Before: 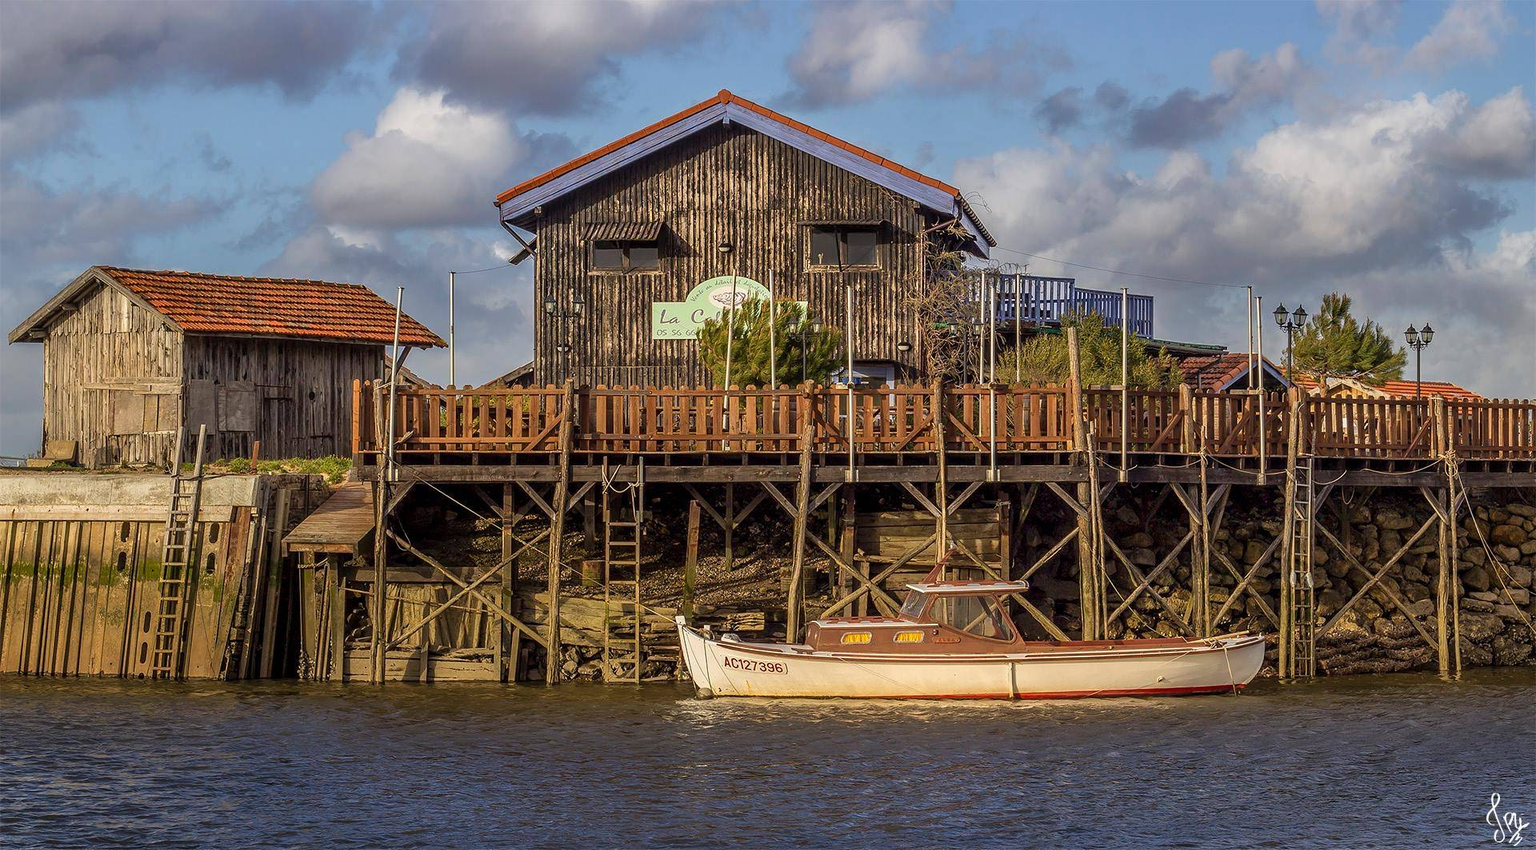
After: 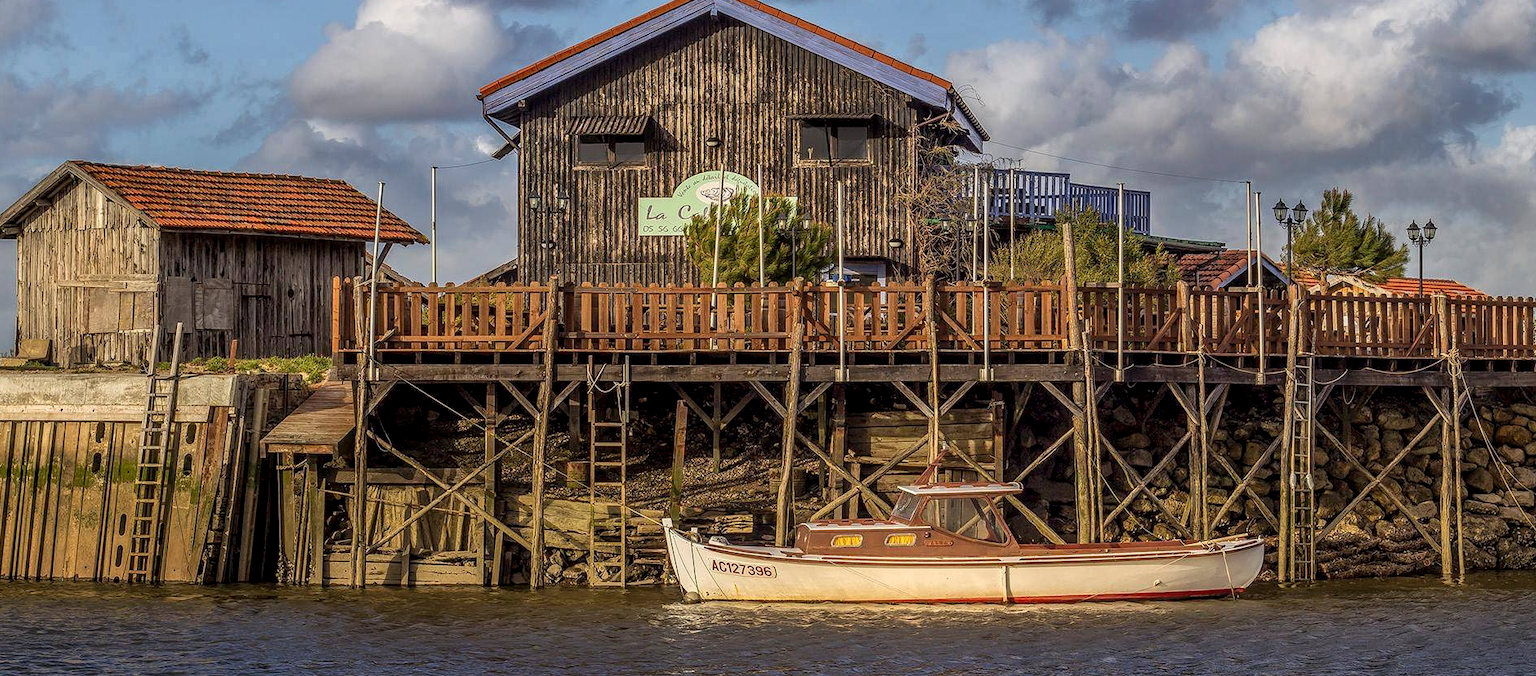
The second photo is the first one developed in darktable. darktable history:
local contrast: on, module defaults
crop and rotate: left 1.814%, top 12.818%, right 0.25%, bottom 9.225%
